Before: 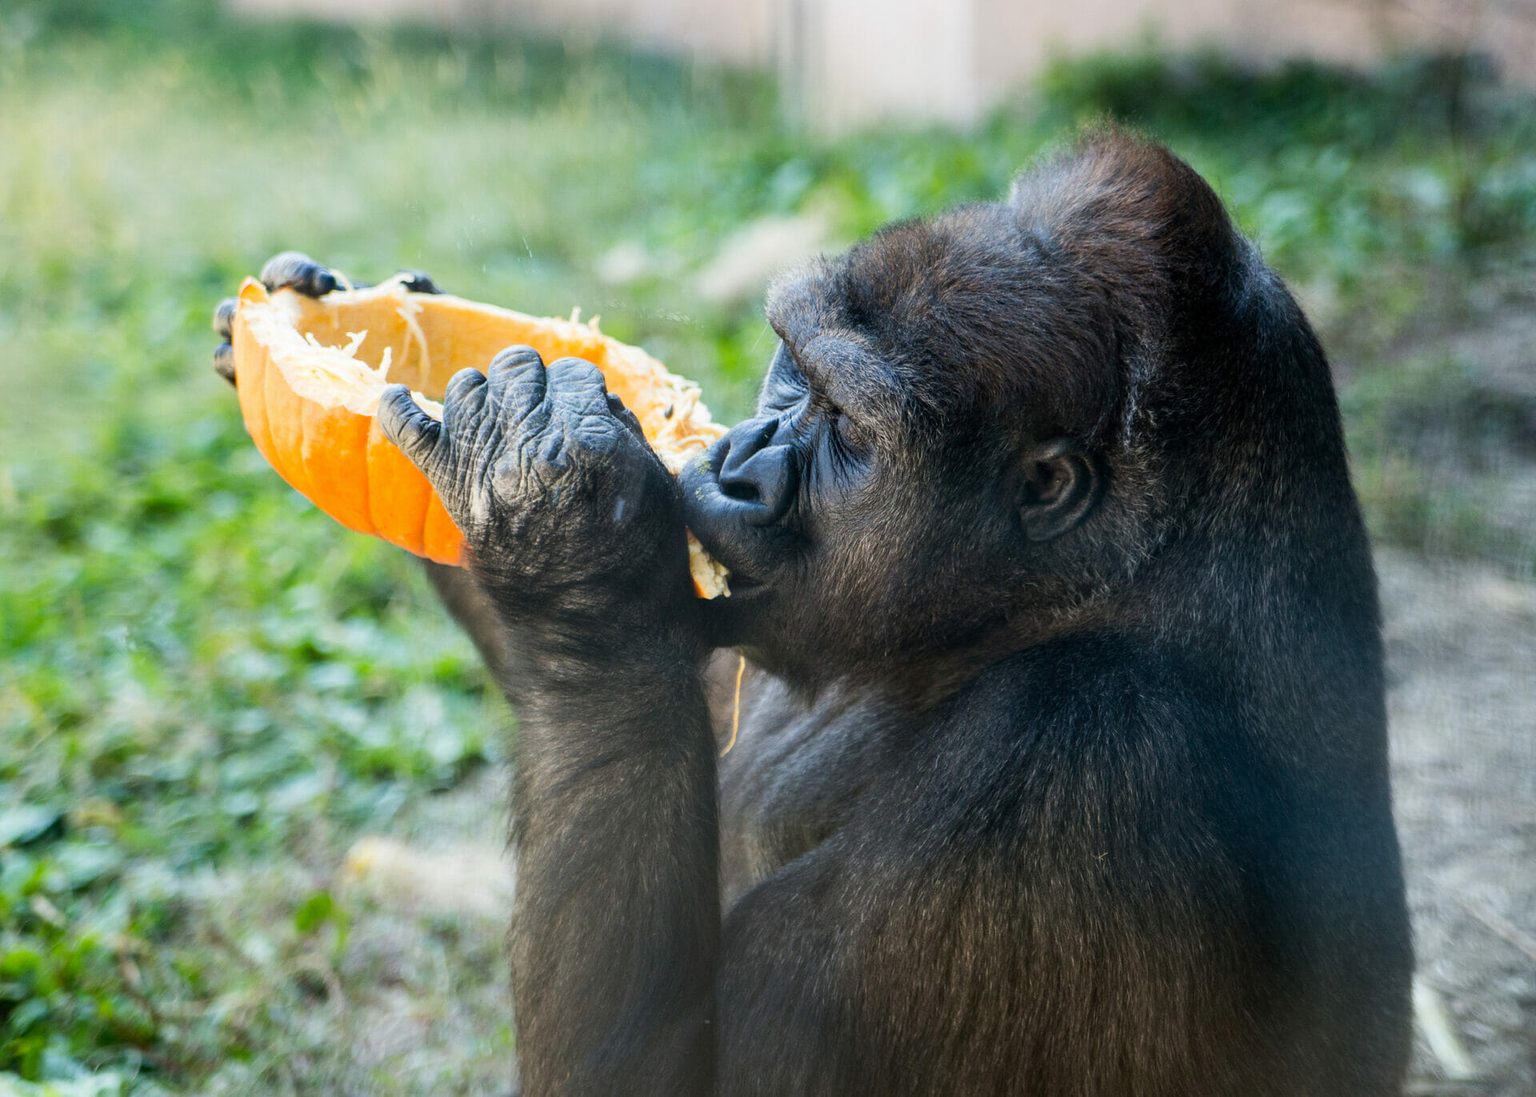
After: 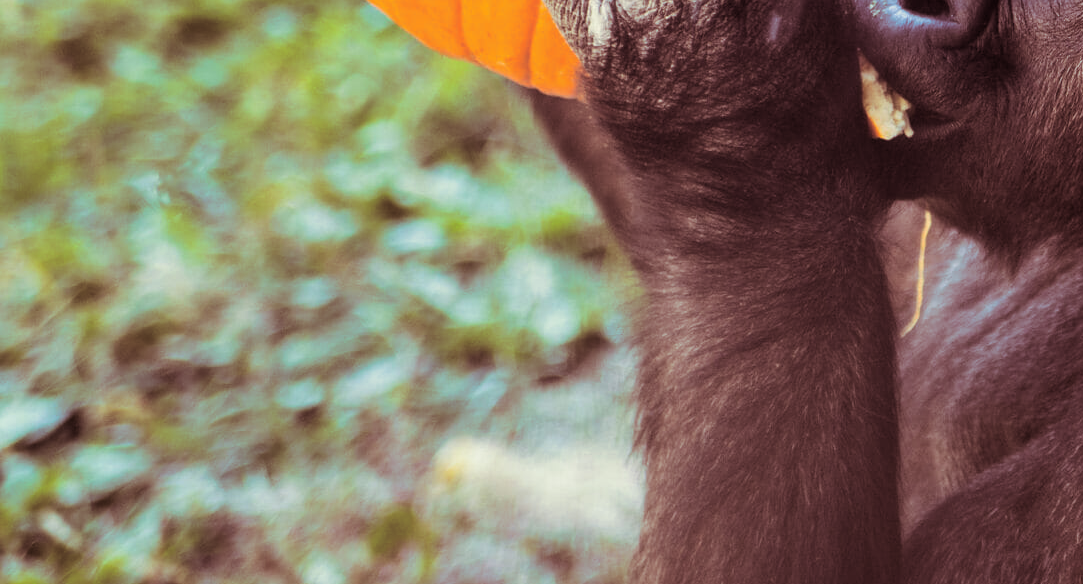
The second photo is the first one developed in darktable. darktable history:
crop: top 44.483%, right 43.593%, bottom 12.892%
split-toning: compress 20%
